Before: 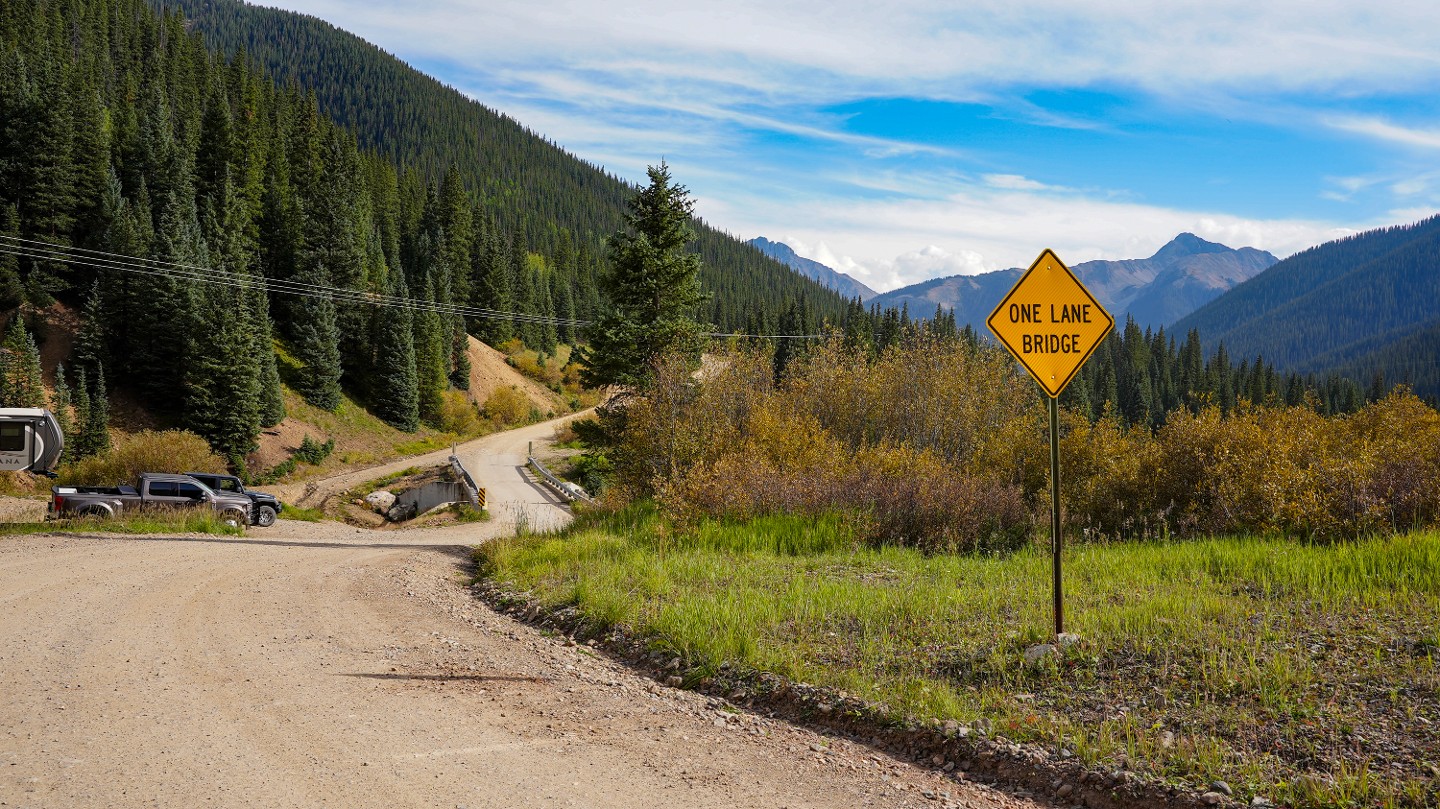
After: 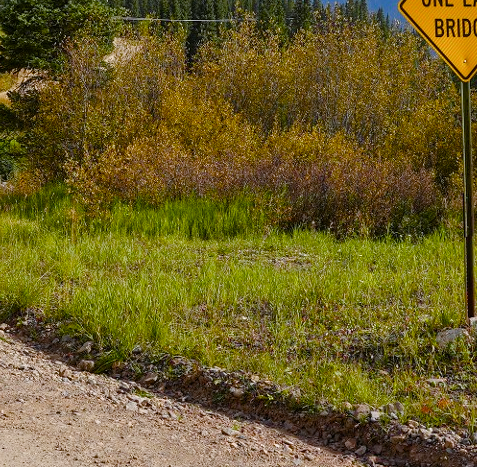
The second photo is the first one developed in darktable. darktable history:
contrast brightness saturation: saturation -0.05
crop: left 40.878%, top 39.176%, right 25.993%, bottom 3.081%
white balance: red 0.983, blue 1.036
color balance rgb: perceptual saturation grading › global saturation 20%, perceptual saturation grading › highlights -25%, perceptual saturation grading › shadows 50%
